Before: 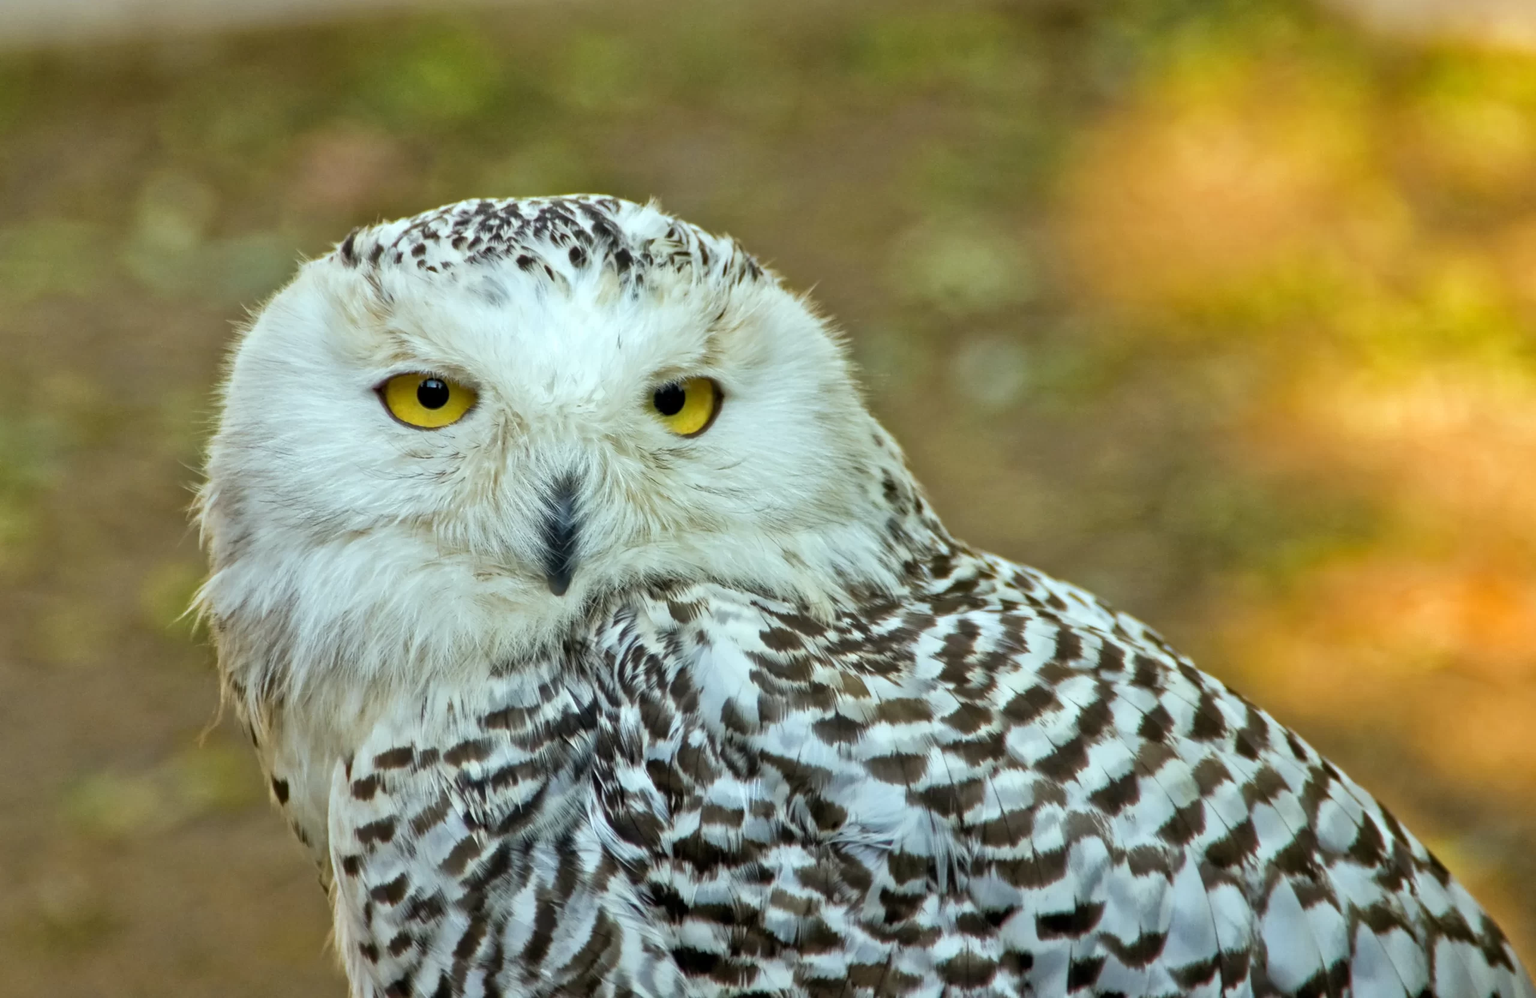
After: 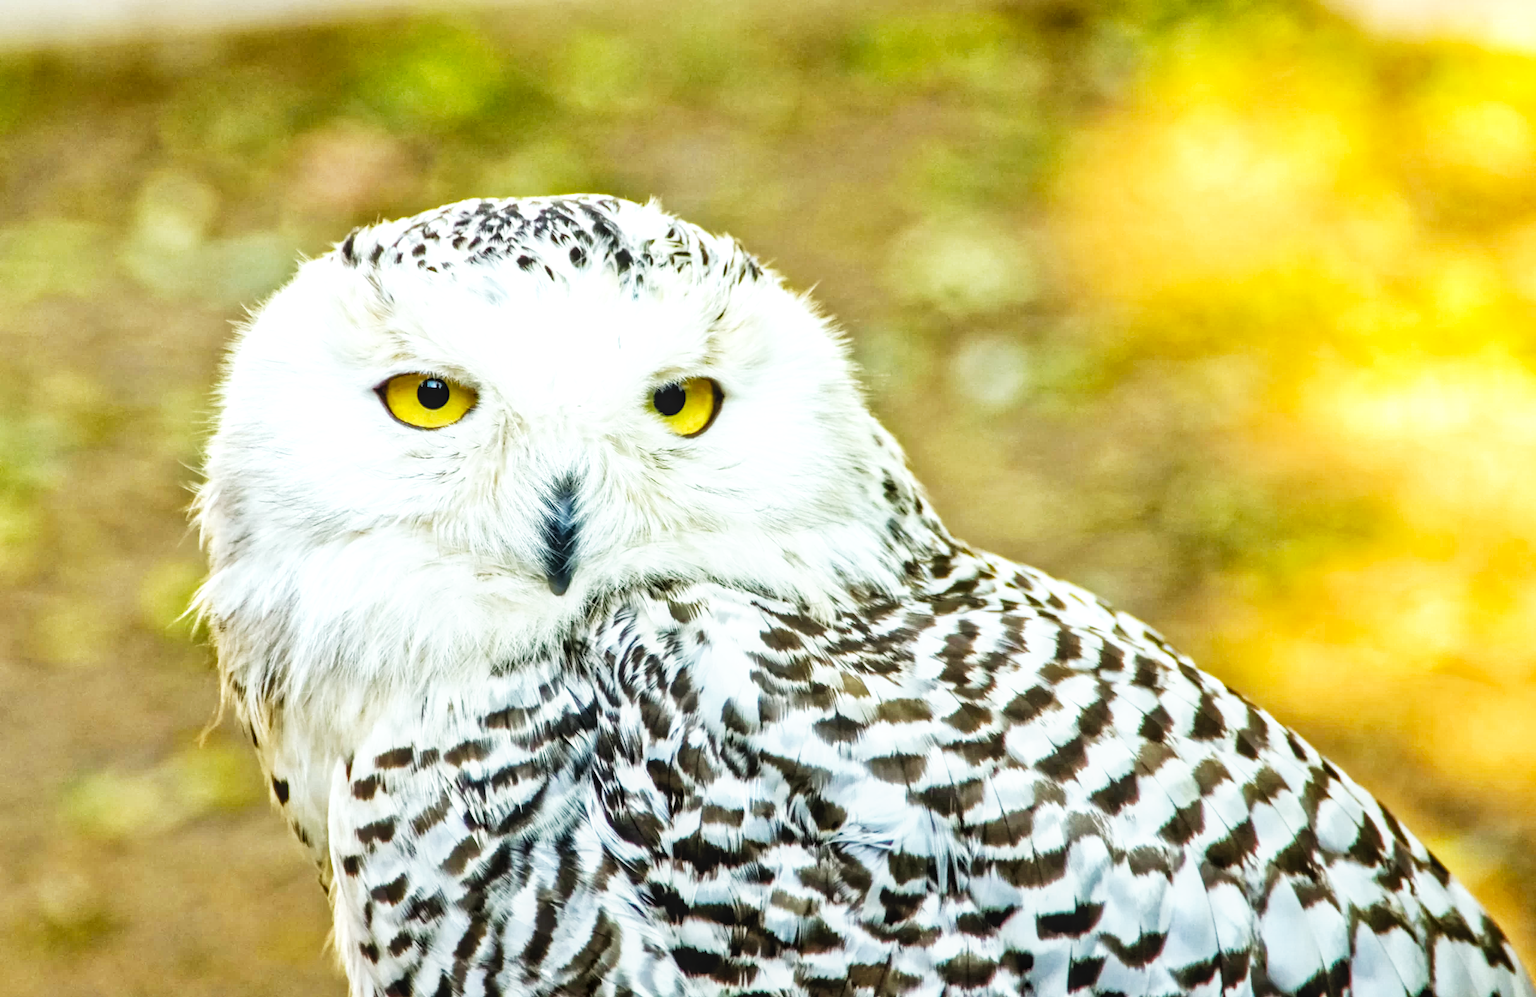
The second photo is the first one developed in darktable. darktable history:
local contrast: on, module defaults
base curve: curves: ch0 [(0, 0) (0.007, 0.004) (0.027, 0.03) (0.046, 0.07) (0.207, 0.54) (0.442, 0.872) (0.673, 0.972) (1, 1)], preserve colors none
